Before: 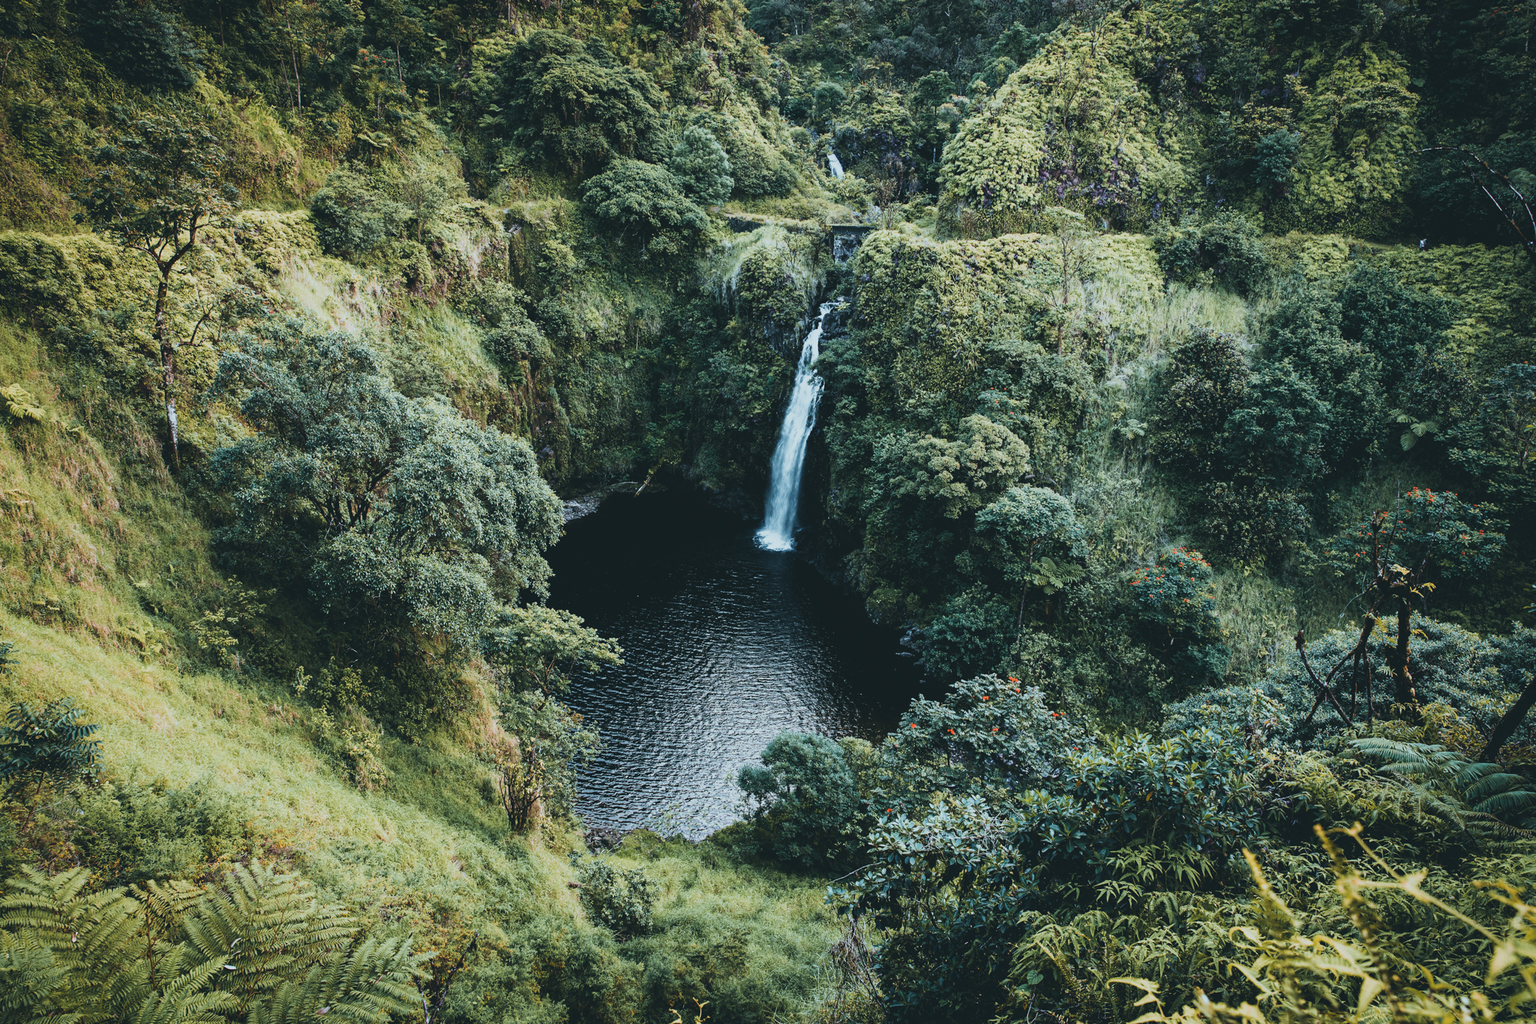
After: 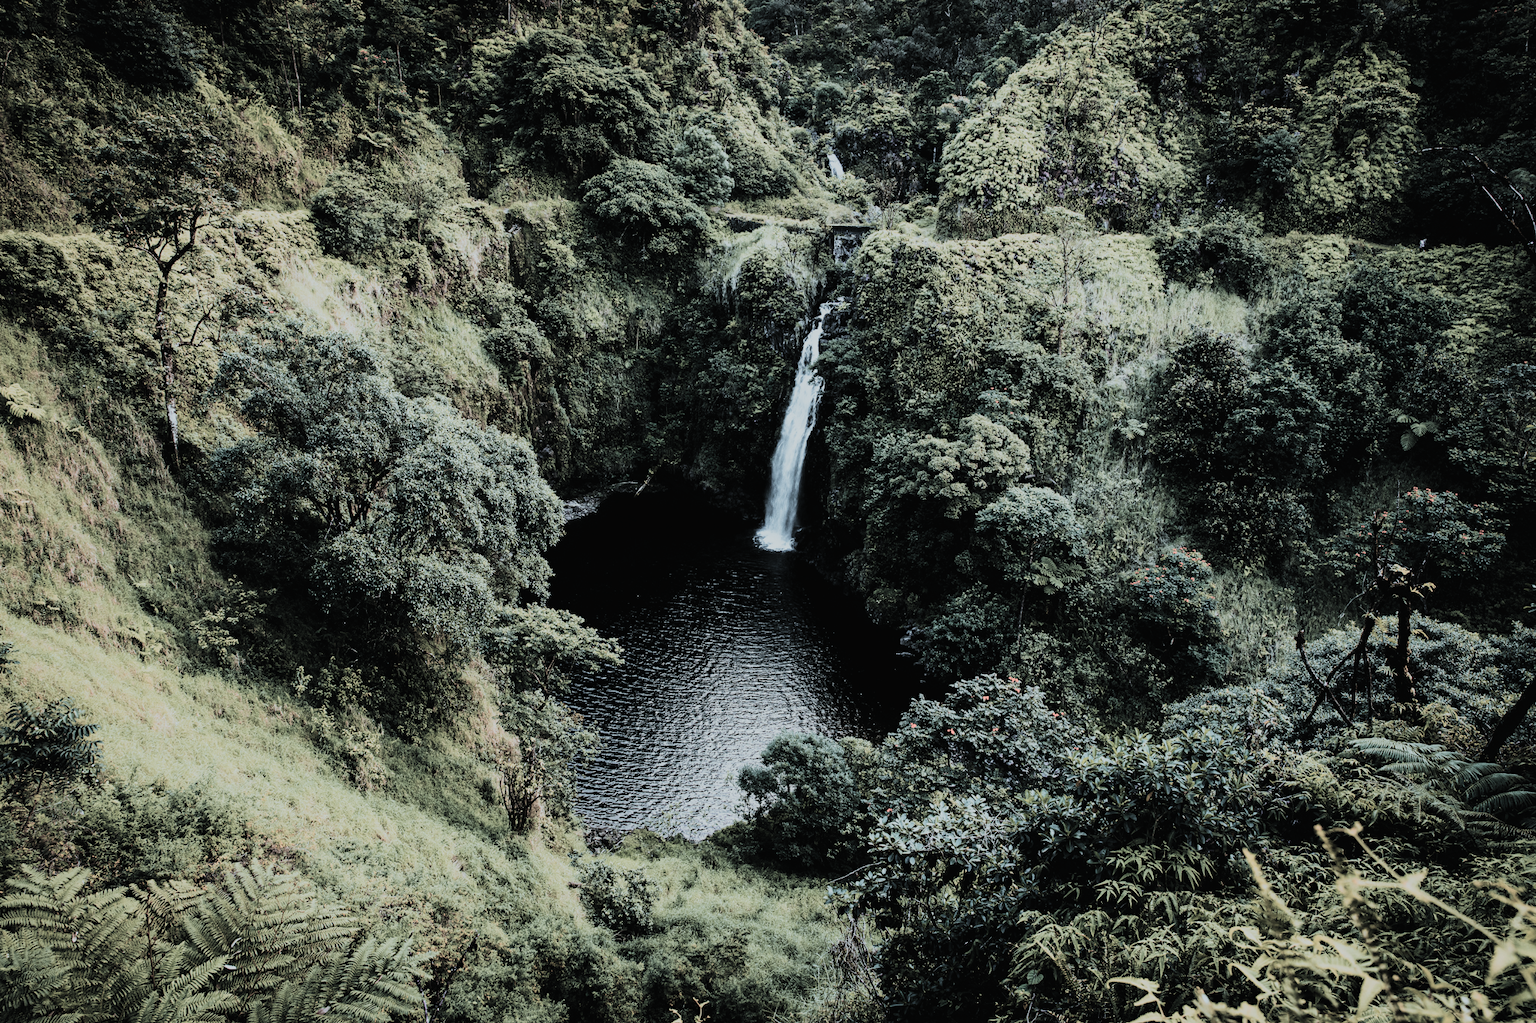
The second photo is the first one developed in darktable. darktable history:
contrast brightness saturation: saturation 0.509
filmic rgb: black relative exposure -5.08 EV, white relative exposure 3.97 EV, threshold -0.285 EV, transition 3.19 EV, structure ↔ texture 99.82%, hardness 2.89, contrast 1.409, highlights saturation mix -31.11%, color science v5 (2021), contrast in shadows safe, contrast in highlights safe, enable highlight reconstruction true
